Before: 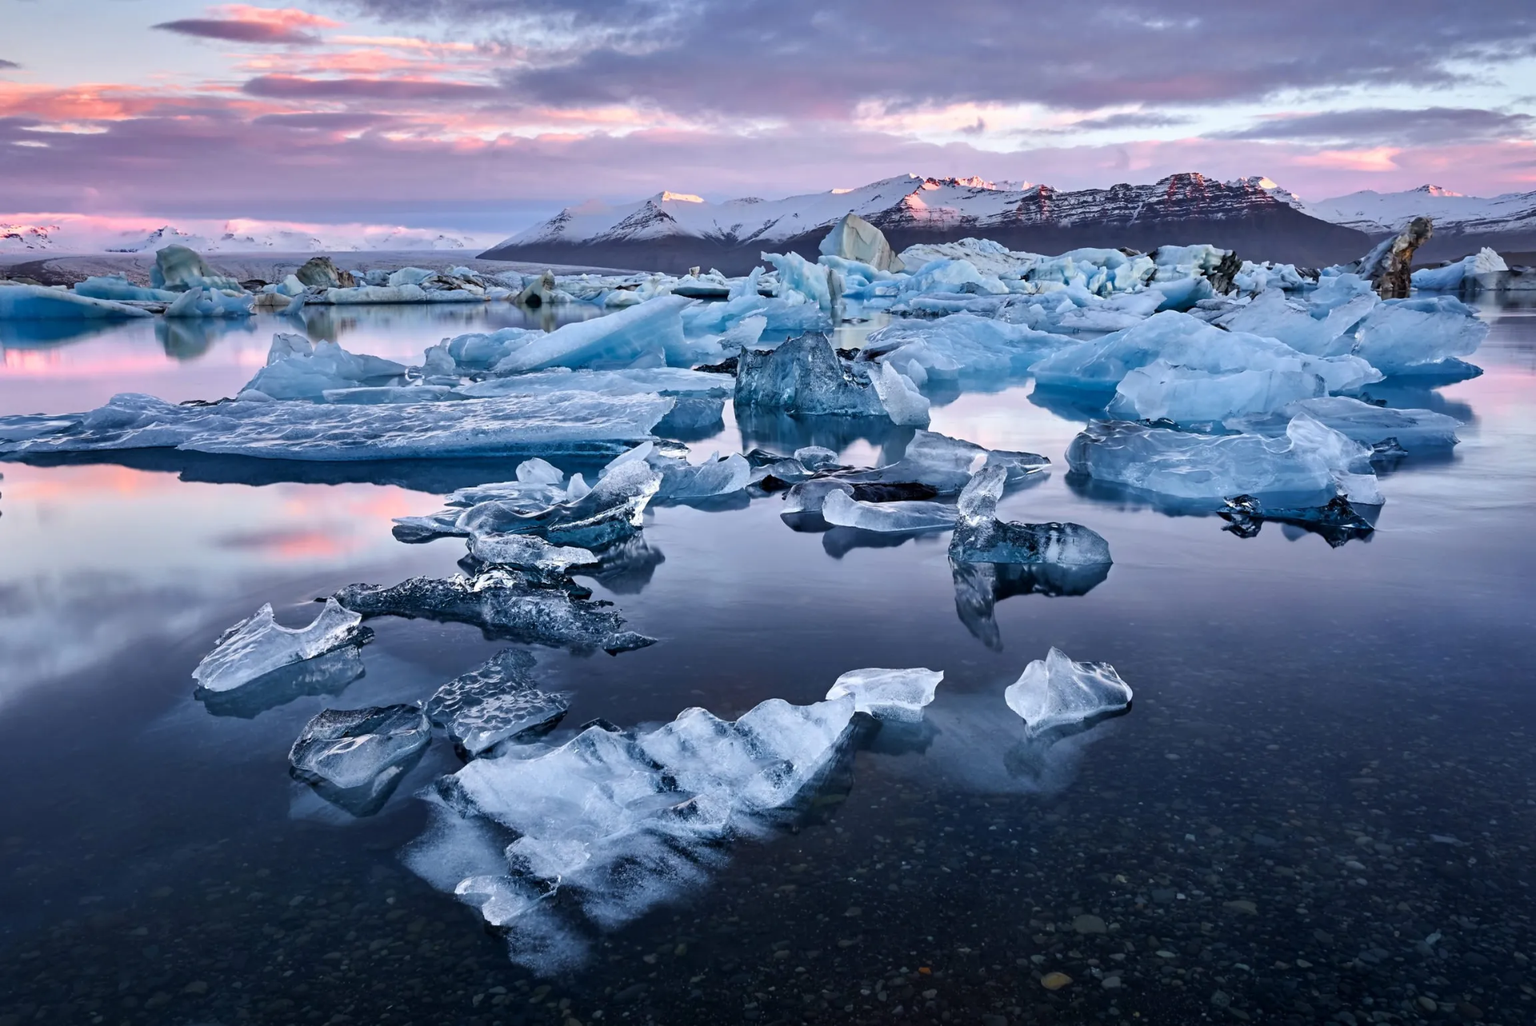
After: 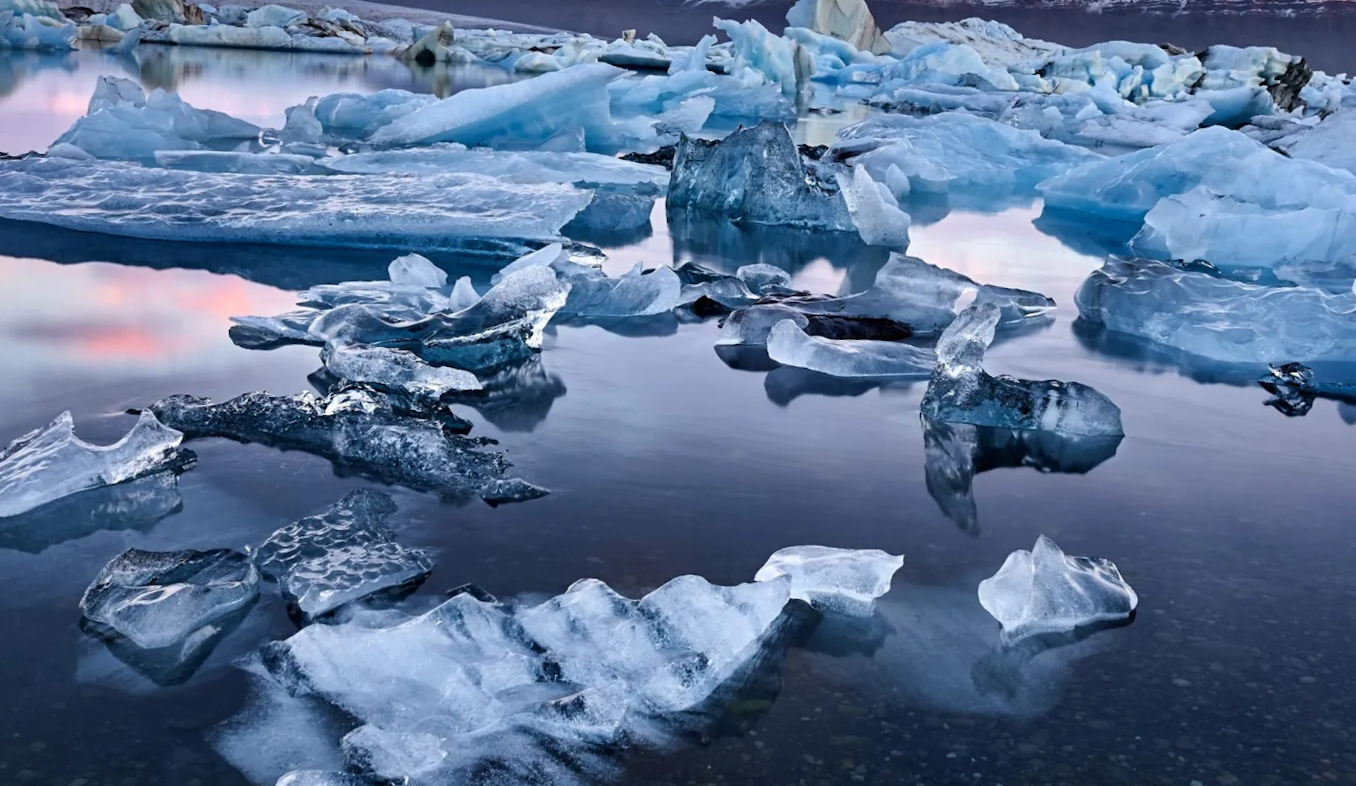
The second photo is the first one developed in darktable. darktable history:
crop and rotate: angle -4.07°, left 9.864%, top 20.549%, right 12.172%, bottom 11.767%
